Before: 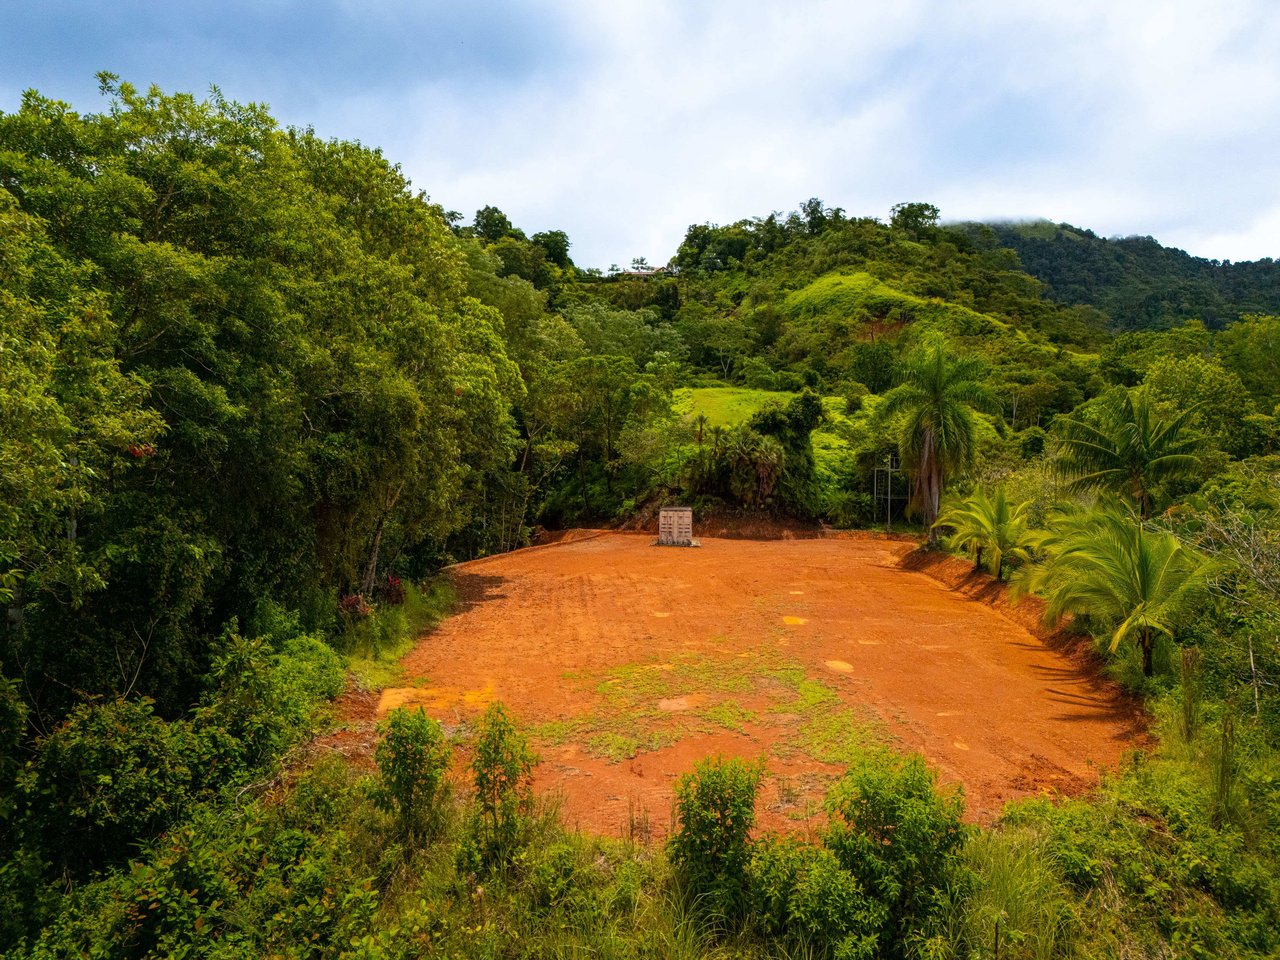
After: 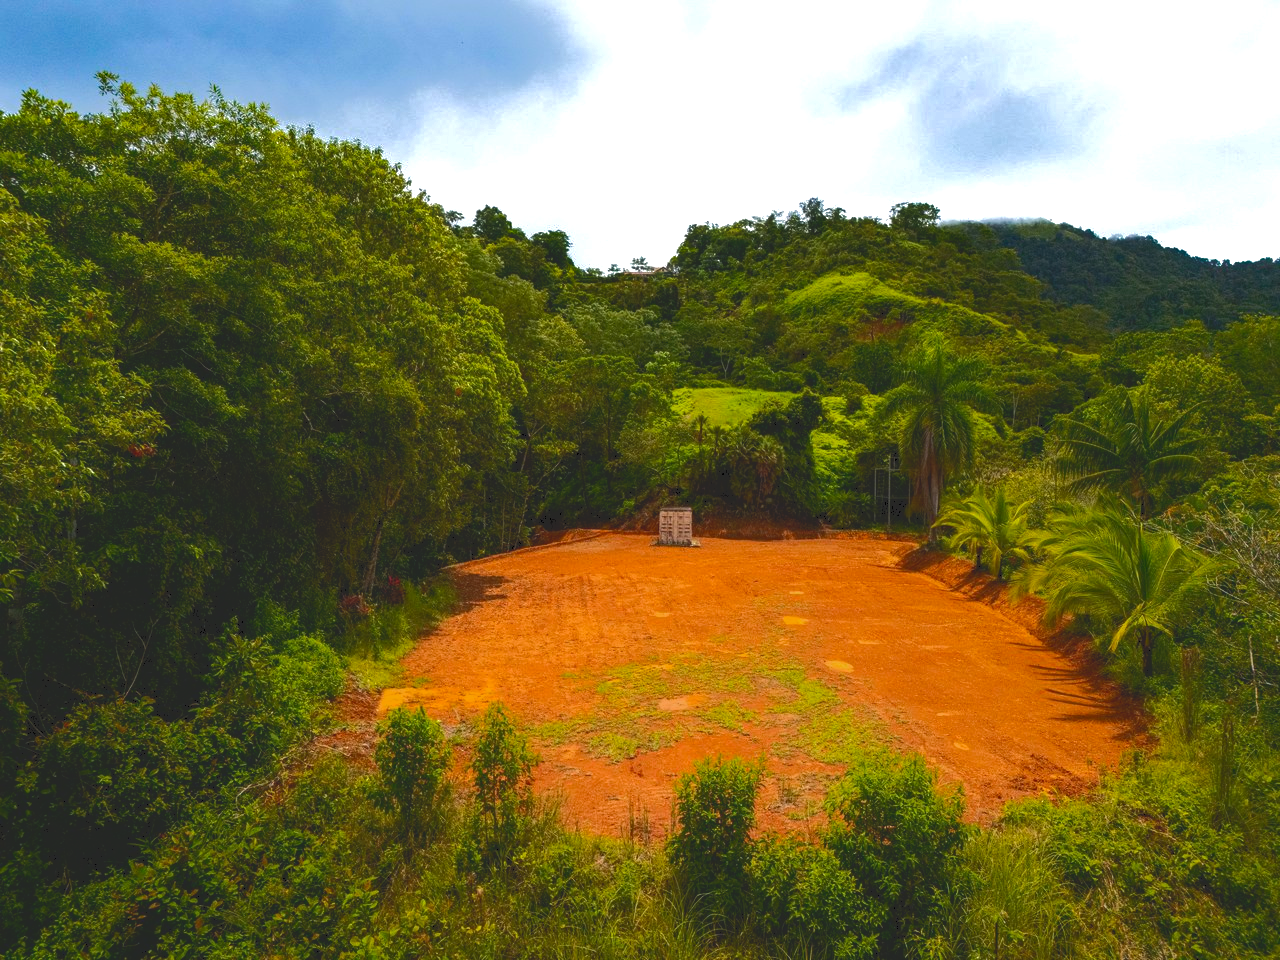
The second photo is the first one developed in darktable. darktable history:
tone equalizer: -8 EV -0.406 EV, -7 EV -0.422 EV, -6 EV -0.367 EV, -5 EV -0.185 EV, -3 EV 0.215 EV, -2 EV 0.337 EV, -1 EV 0.394 EV, +0 EV 0.432 EV, edges refinement/feathering 500, mask exposure compensation -1.57 EV, preserve details guided filter
haze removal: strength 0.39, distance 0.222, compatibility mode true, adaptive false
tone curve: curves: ch0 [(0, 0) (0.003, 0.149) (0.011, 0.152) (0.025, 0.154) (0.044, 0.164) (0.069, 0.179) (0.1, 0.194) (0.136, 0.211) (0.177, 0.232) (0.224, 0.258) (0.277, 0.289) (0.335, 0.326) (0.399, 0.371) (0.468, 0.438) (0.543, 0.504) (0.623, 0.569) (0.709, 0.642) (0.801, 0.716) (0.898, 0.775) (1, 1)], color space Lab, independent channels, preserve colors none
